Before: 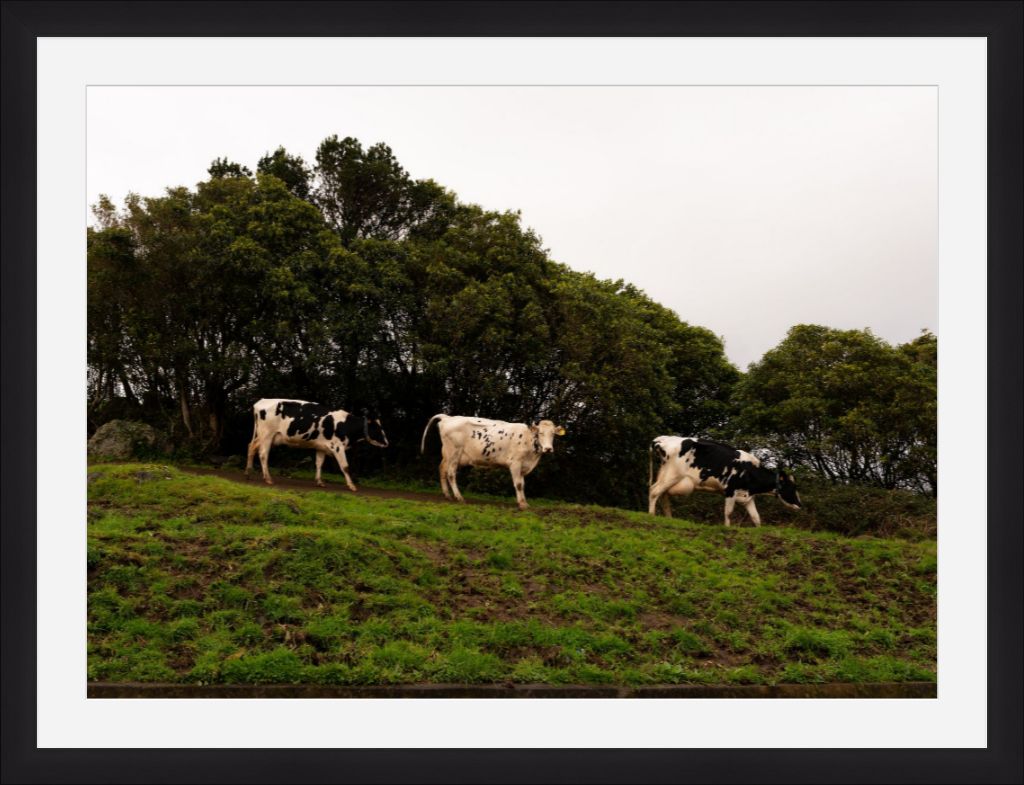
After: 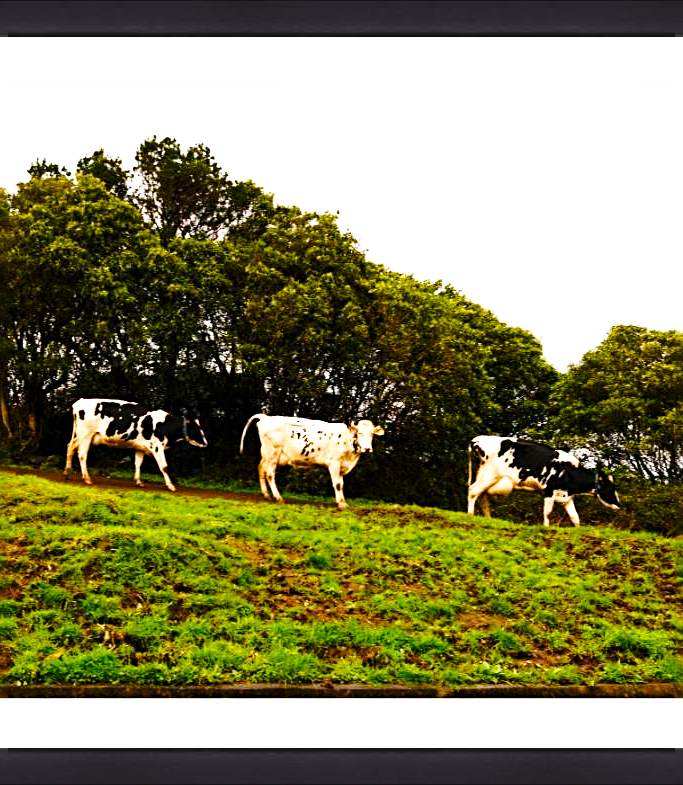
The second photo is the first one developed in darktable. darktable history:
sharpen: radius 3.085
color balance rgb: shadows lift › chroma 0.799%, shadows lift › hue 112.74°, linear chroma grading › global chroma 15.218%, perceptual saturation grading › global saturation 20%, perceptual saturation grading › highlights -25.113%, perceptual saturation grading › shadows 49.828%, perceptual brilliance grading › highlights 7.415%, perceptual brilliance grading › mid-tones 4.034%, perceptual brilliance grading › shadows 2.464%, global vibrance 2.497%
base curve: curves: ch0 [(0, 0) (0.028, 0.03) (0.121, 0.232) (0.46, 0.748) (0.859, 0.968) (1, 1)], preserve colors none
exposure: exposure 0.75 EV, compensate exposure bias true, compensate highlight preservation false
crop and rotate: left 17.771%, right 15.463%
levels: mode automatic, levels [0, 0.51, 1]
